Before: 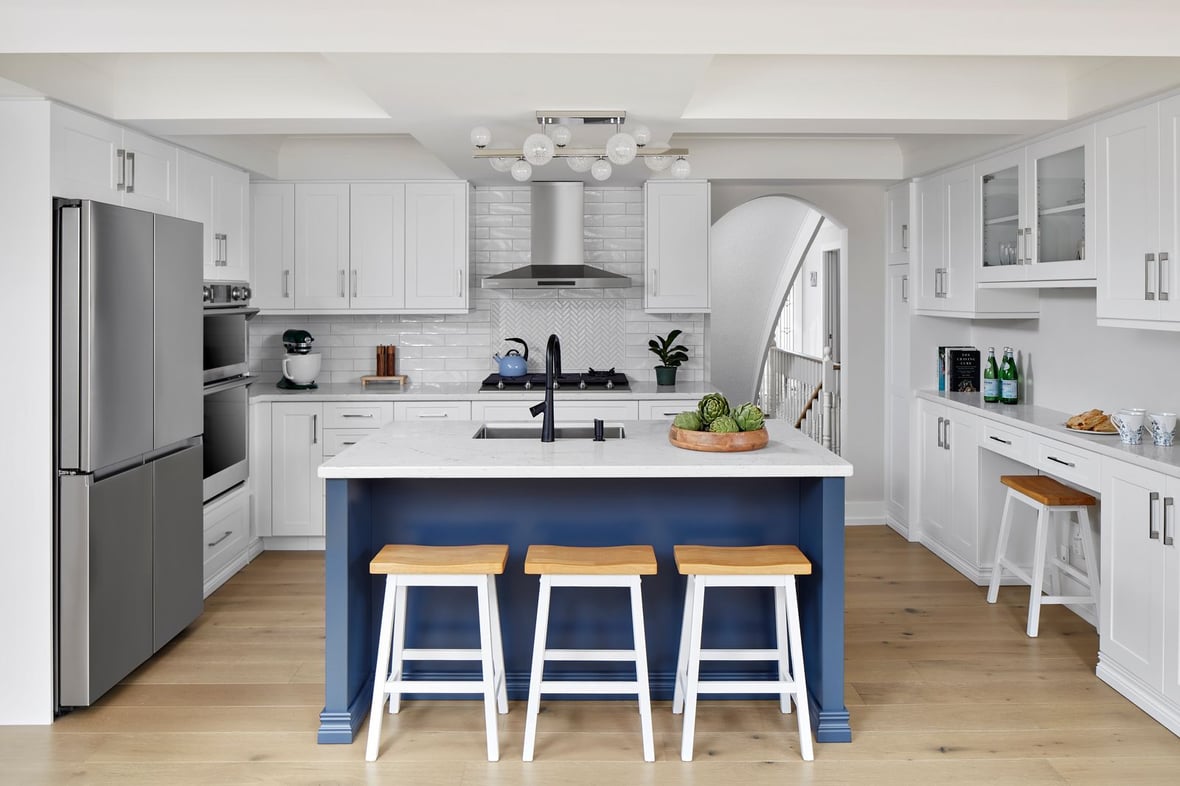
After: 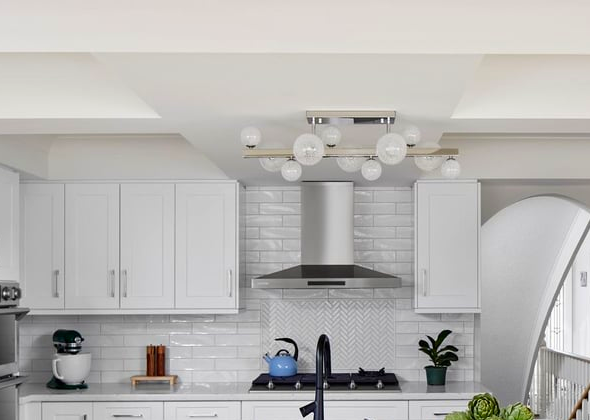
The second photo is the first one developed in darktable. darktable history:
crop: left 19.556%, right 30.401%, bottom 46.458%
contrast brightness saturation: brightness -0.02, saturation 0.35
